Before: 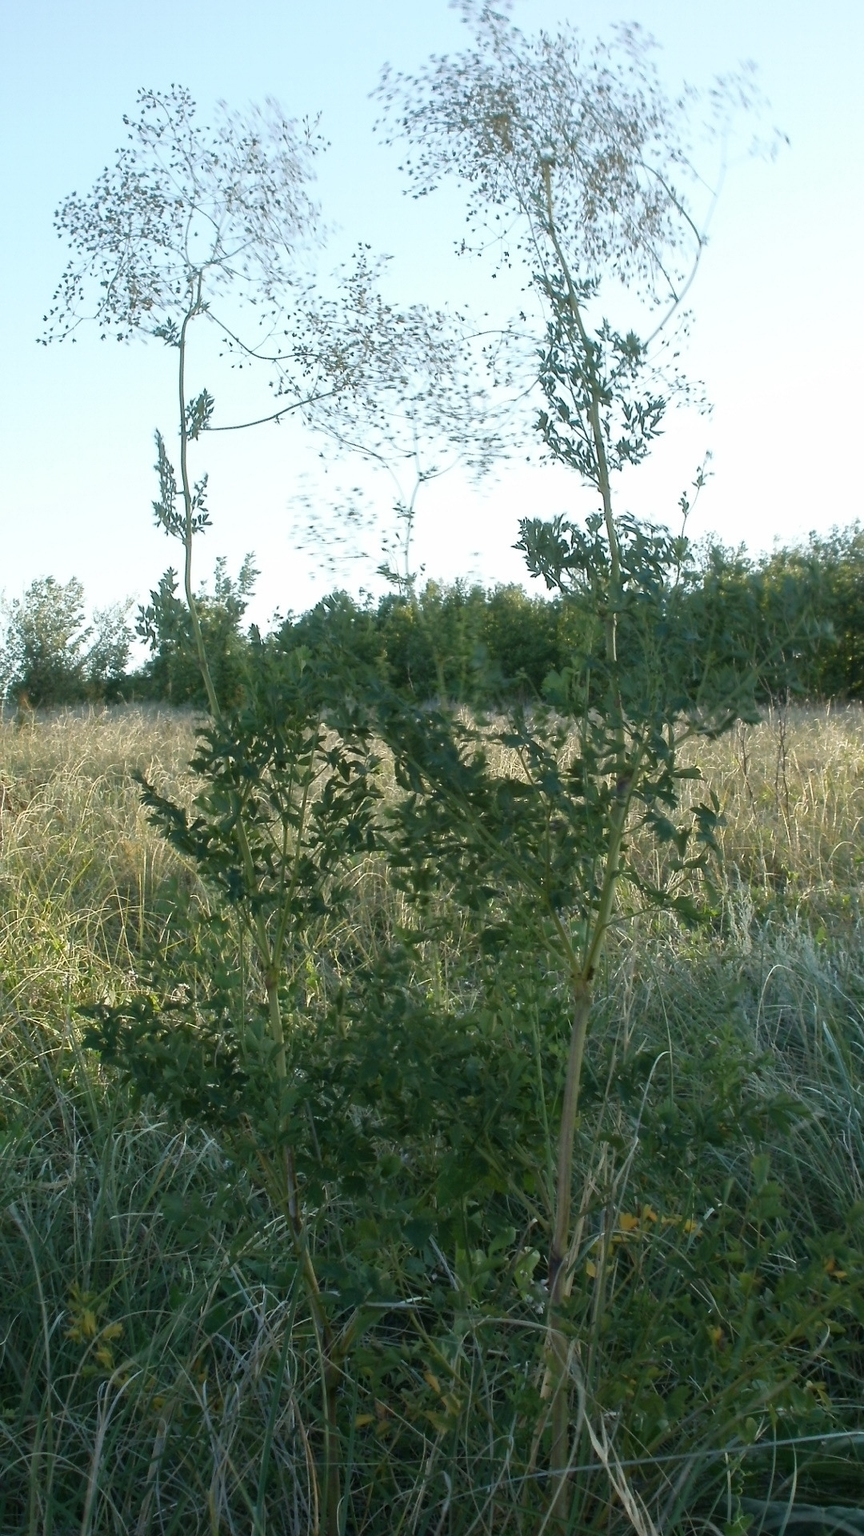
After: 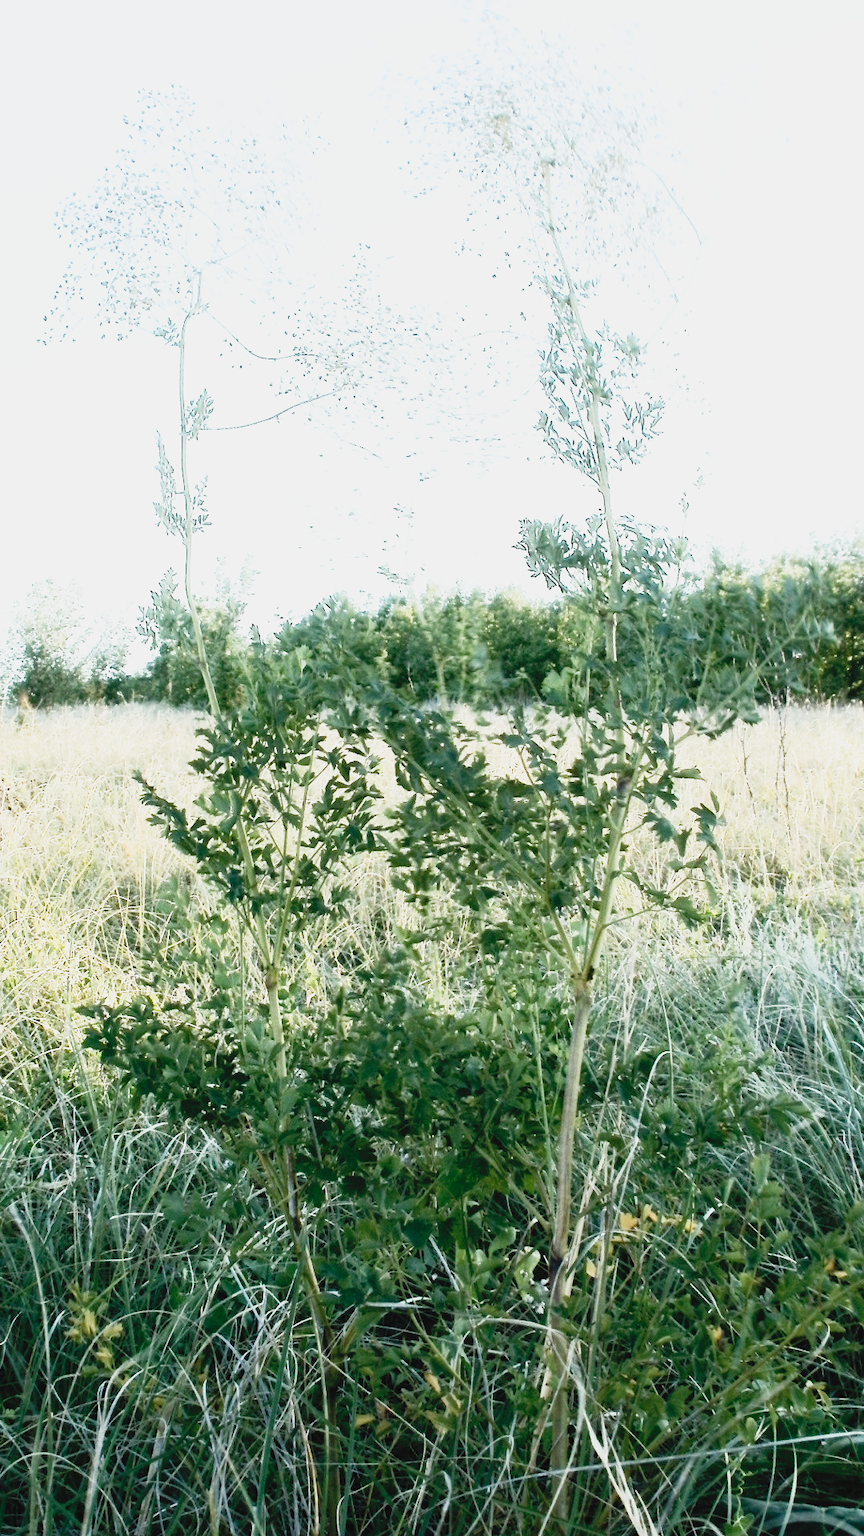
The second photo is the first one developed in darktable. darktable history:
tone curve: curves: ch0 [(0, 0.022) (0.114, 0.088) (0.282, 0.316) (0.446, 0.511) (0.613, 0.693) (0.786, 0.843) (0.999, 0.949)]; ch1 [(0, 0) (0.395, 0.343) (0.463, 0.427) (0.486, 0.474) (0.503, 0.5) (0.535, 0.522) (0.555, 0.546) (0.594, 0.614) (0.755, 0.793) (1, 1)]; ch2 [(0, 0) (0.369, 0.388) (0.449, 0.431) (0.501, 0.5) (0.528, 0.517) (0.561, 0.59) (0.612, 0.646) (0.697, 0.721) (1, 1)], preserve colors none
contrast brightness saturation: contrast 0.448, brightness 0.555, saturation -0.207
filmic rgb: middle gray luminance 12.72%, black relative exposure -10.21 EV, white relative exposure 3.47 EV, threshold 3.05 EV, target black luminance 0%, hardness 5.8, latitude 44.83%, contrast 1.214, highlights saturation mix 3.62%, shadows ↔ highlights balance 26.66%, preserve chrominance no, color science v3 (2019), use custom middle-gray values true, enable highlight reconstruction true
